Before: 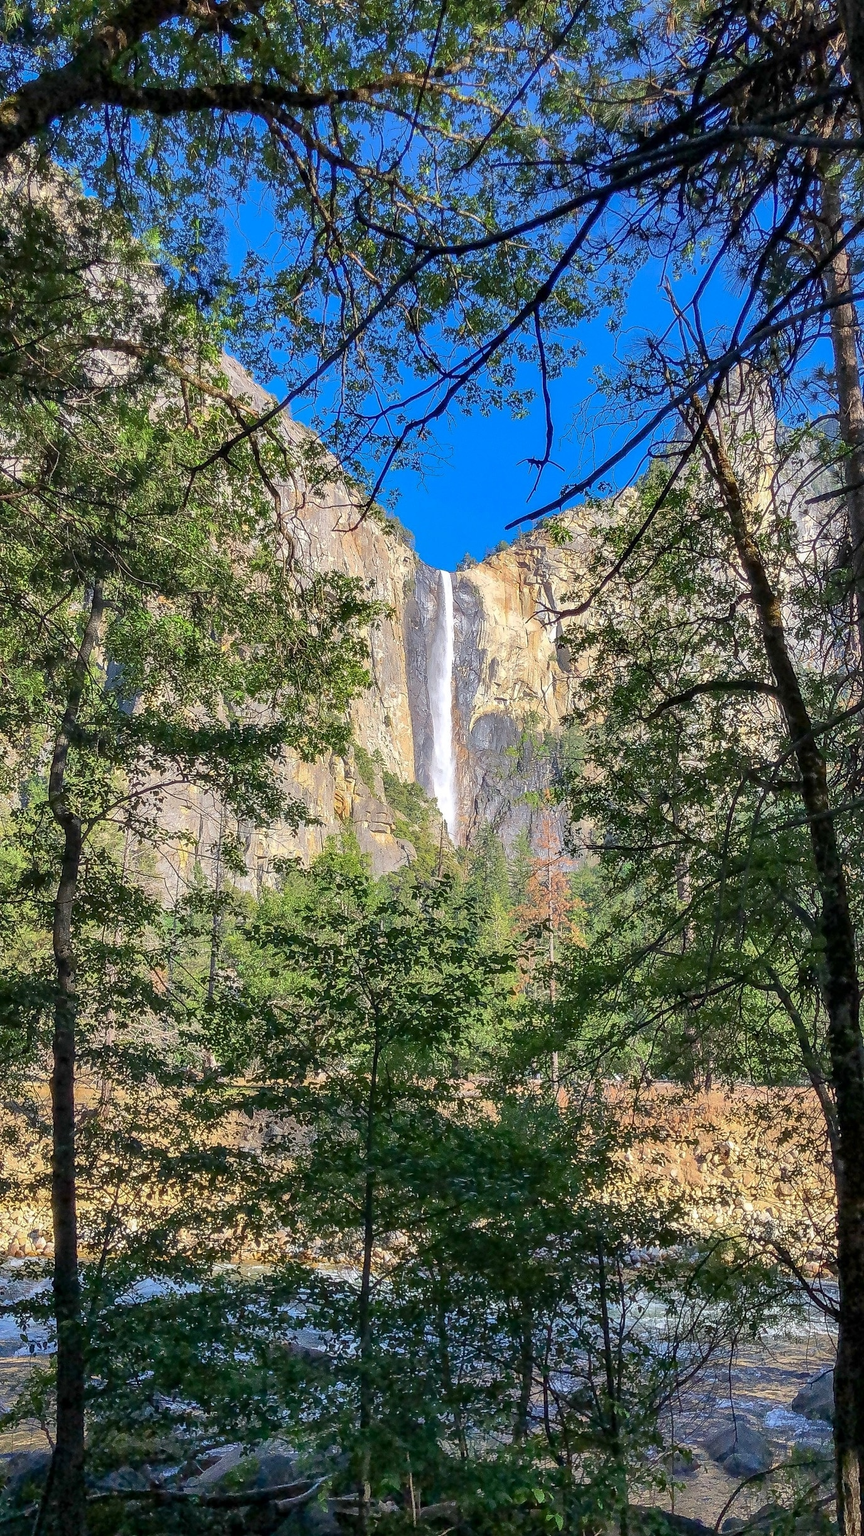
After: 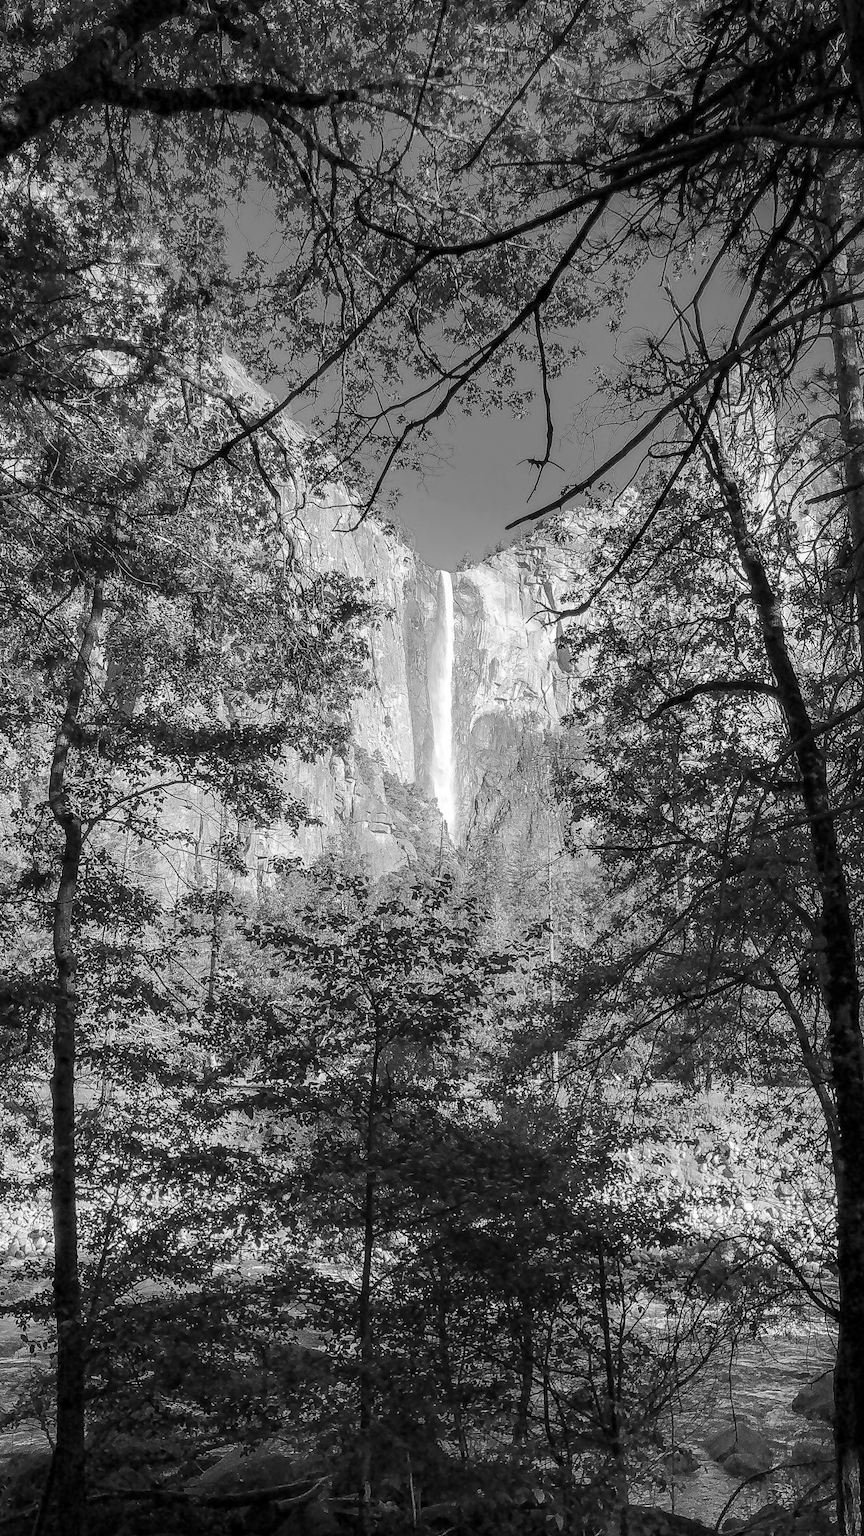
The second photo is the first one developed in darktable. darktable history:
monochrome: on, module defaults
shadows and highlights: shadows -54.3, highlights 86.09, soften with gaussian
